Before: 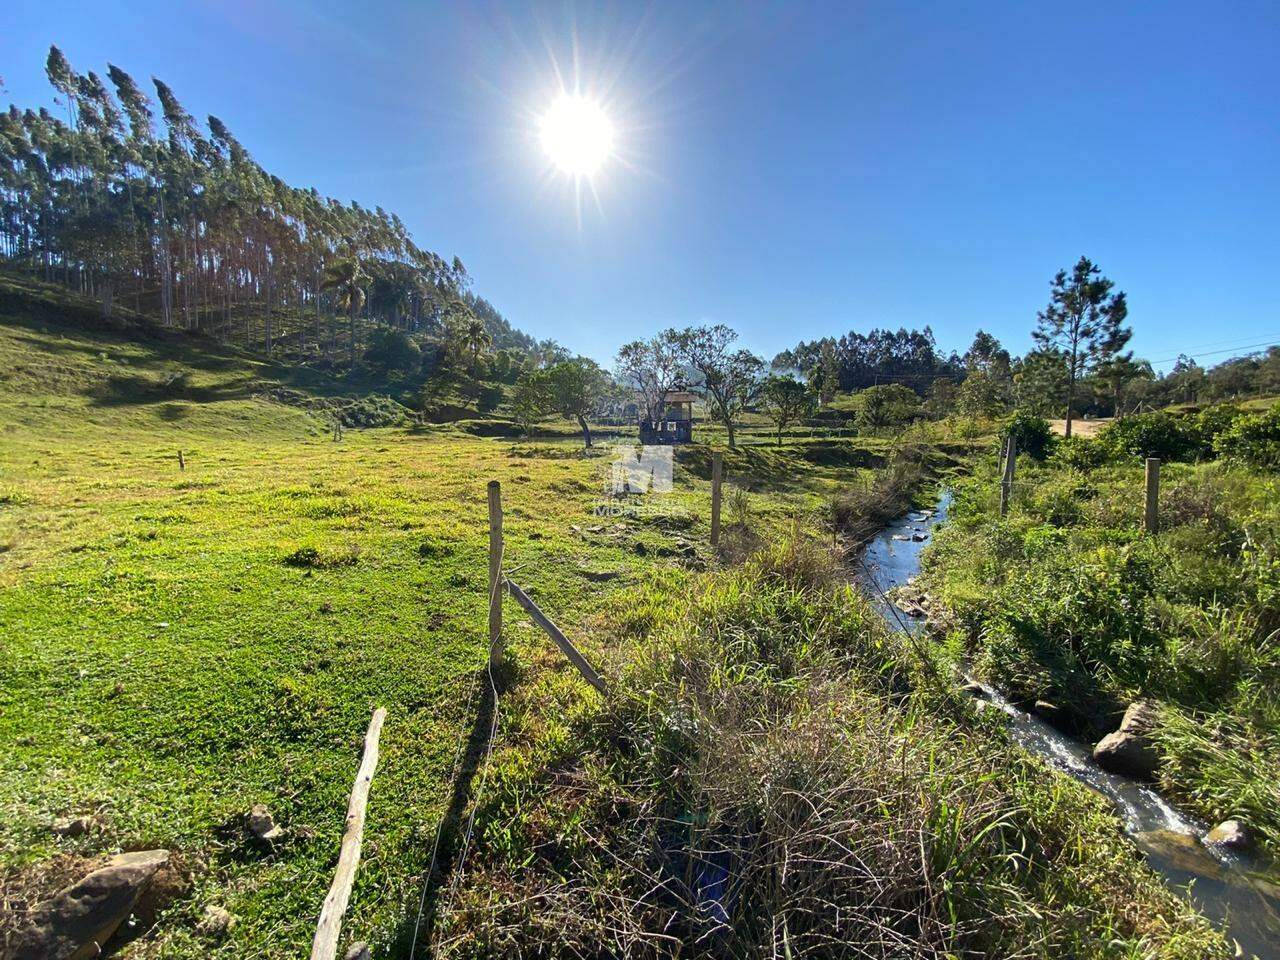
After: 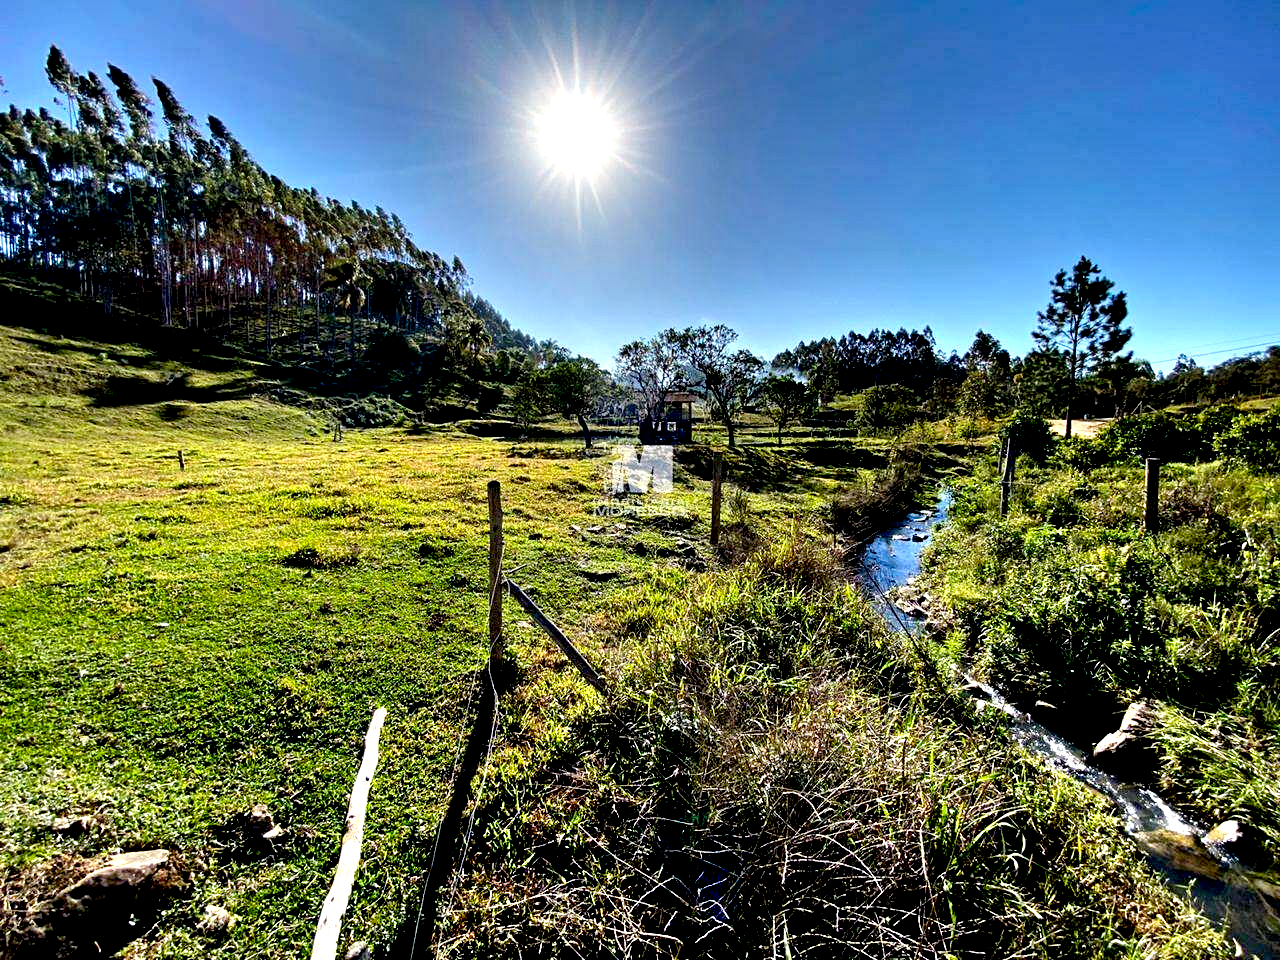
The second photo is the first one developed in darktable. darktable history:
exposure: black level correction 0.046, exposure -0.228 EV, compensate highlight preservation false
contrast equalizer: octaves 7, y [[0.627 ×6], [0.563 ×6], [0 ×6], [0 ×6], [0 ×6]]
